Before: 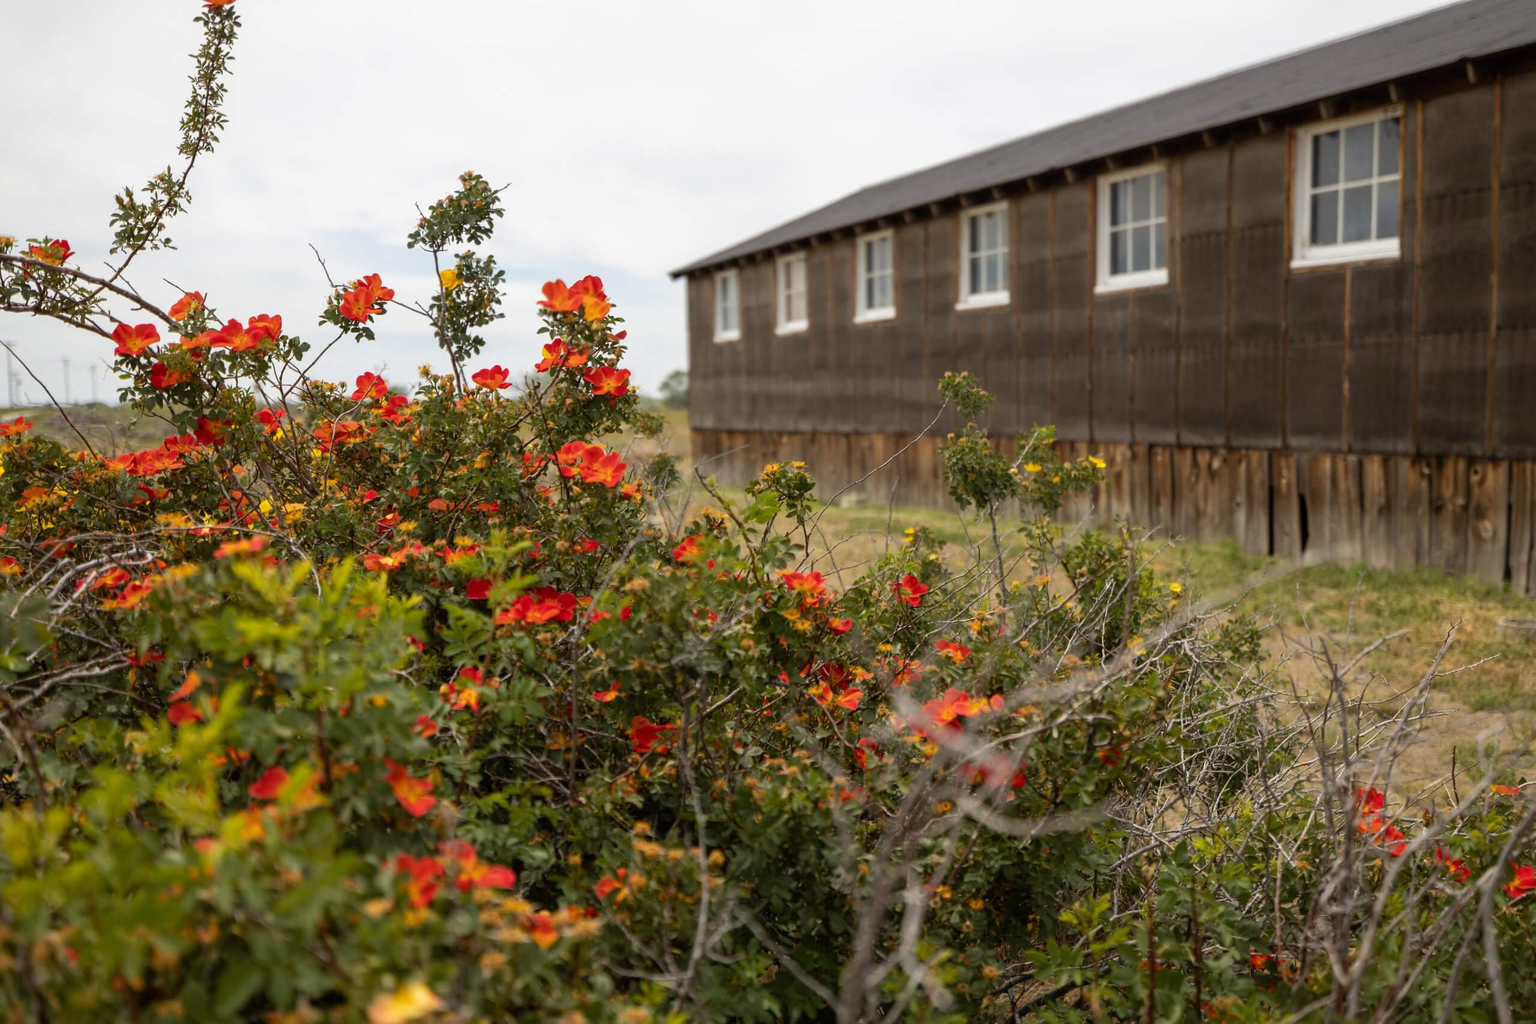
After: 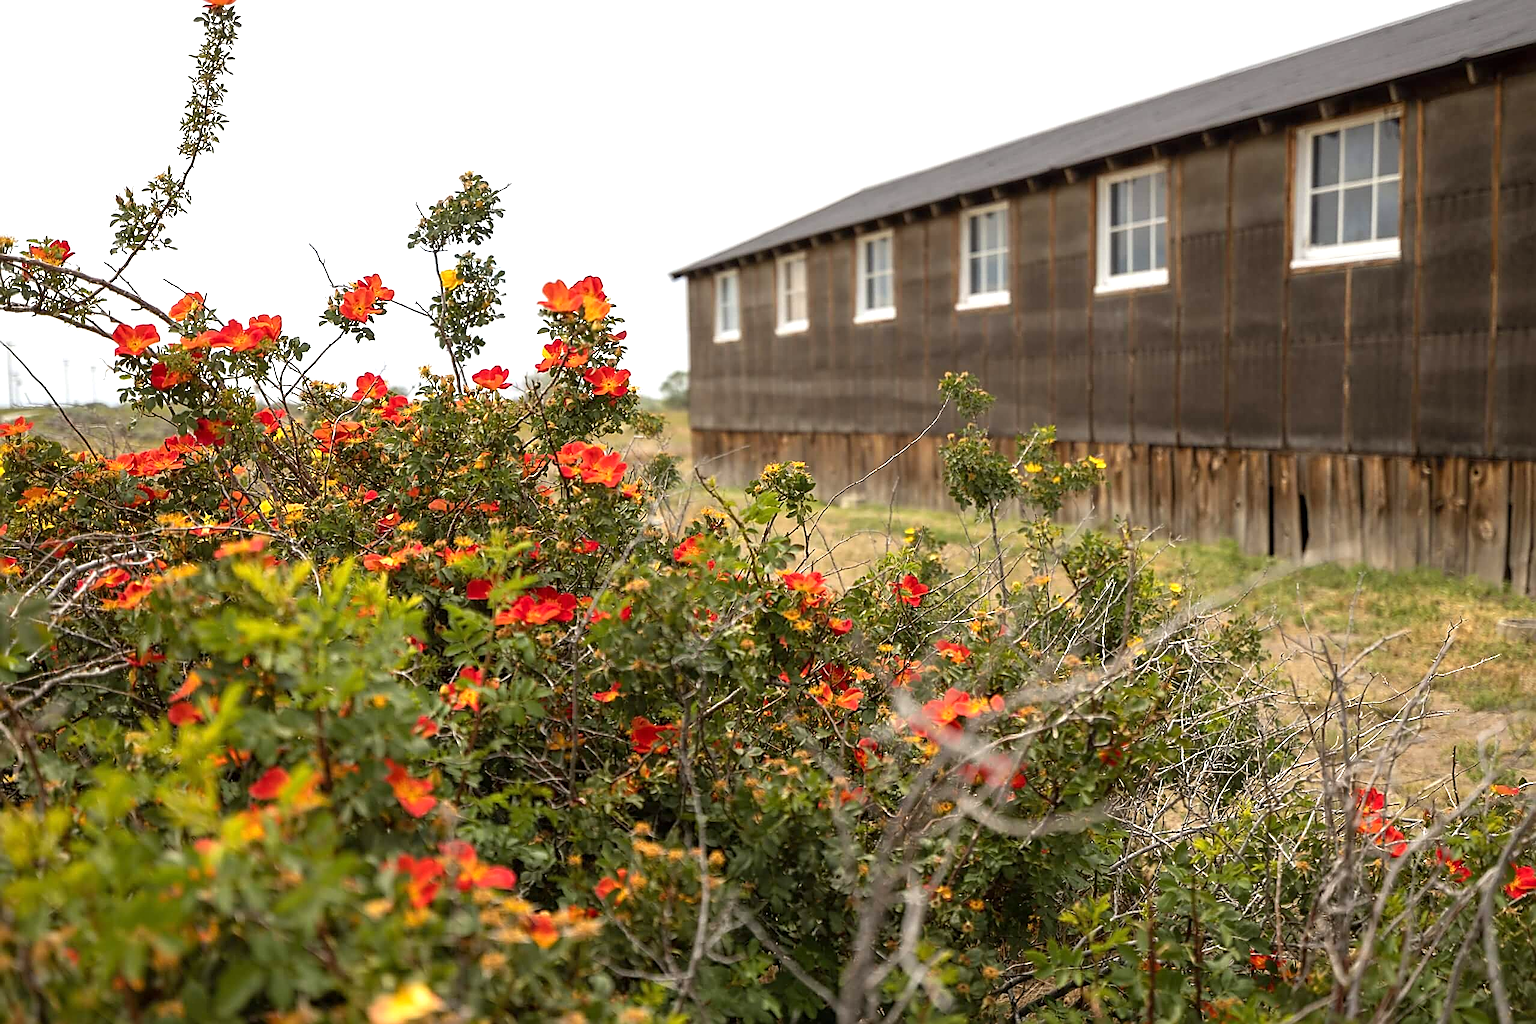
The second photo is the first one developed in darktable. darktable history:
sharpen: radius 1.655, amount 1.291
exposure: exposure 0.655 EV, compensate highlight preservation false
